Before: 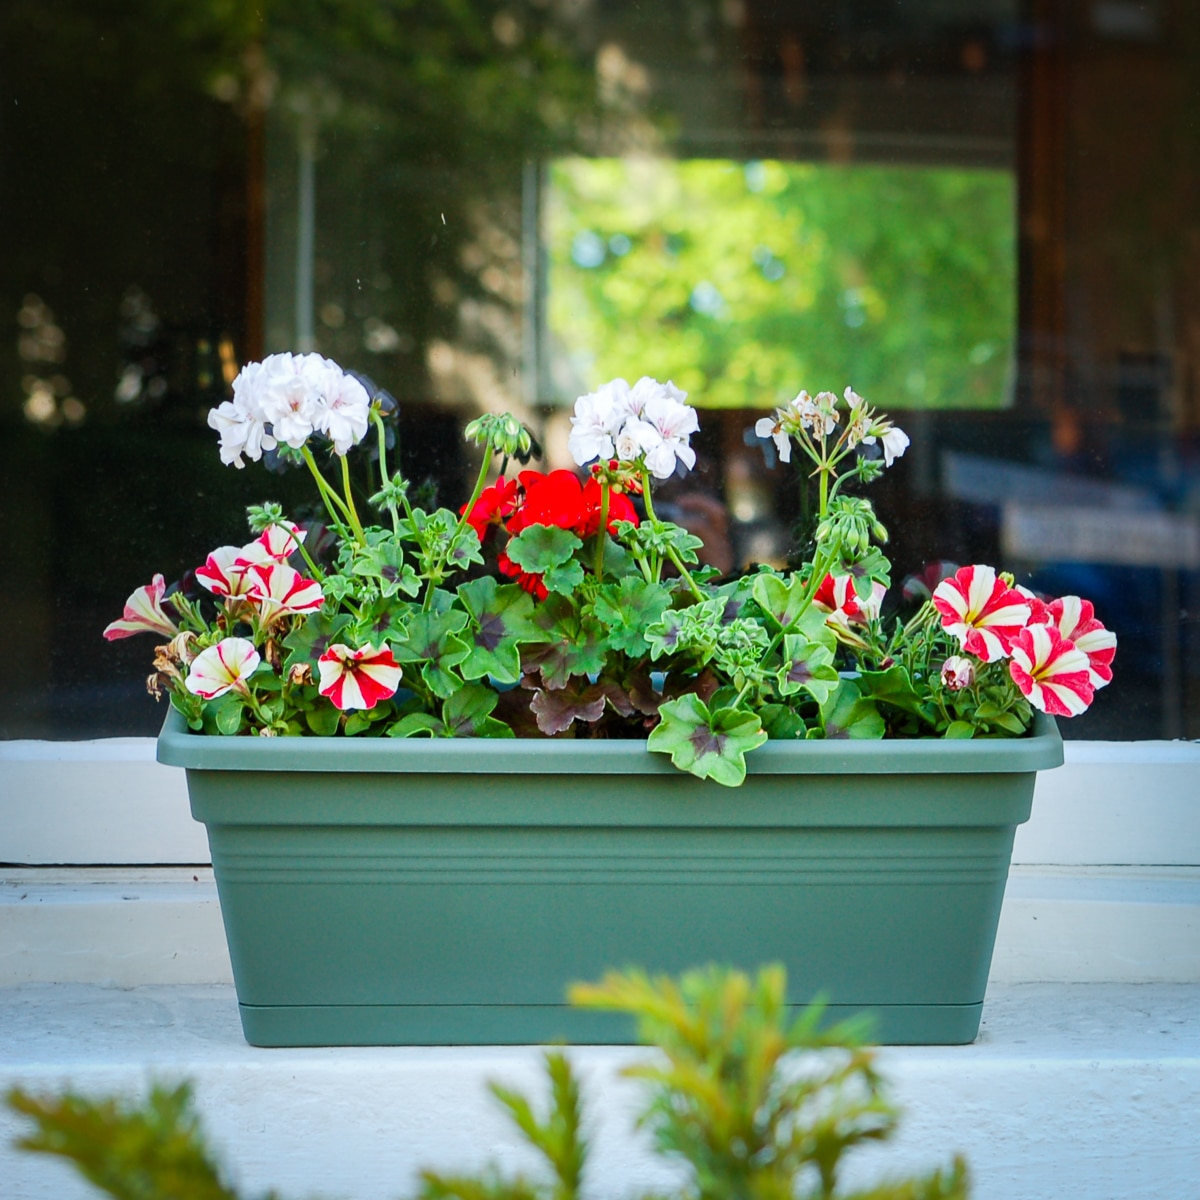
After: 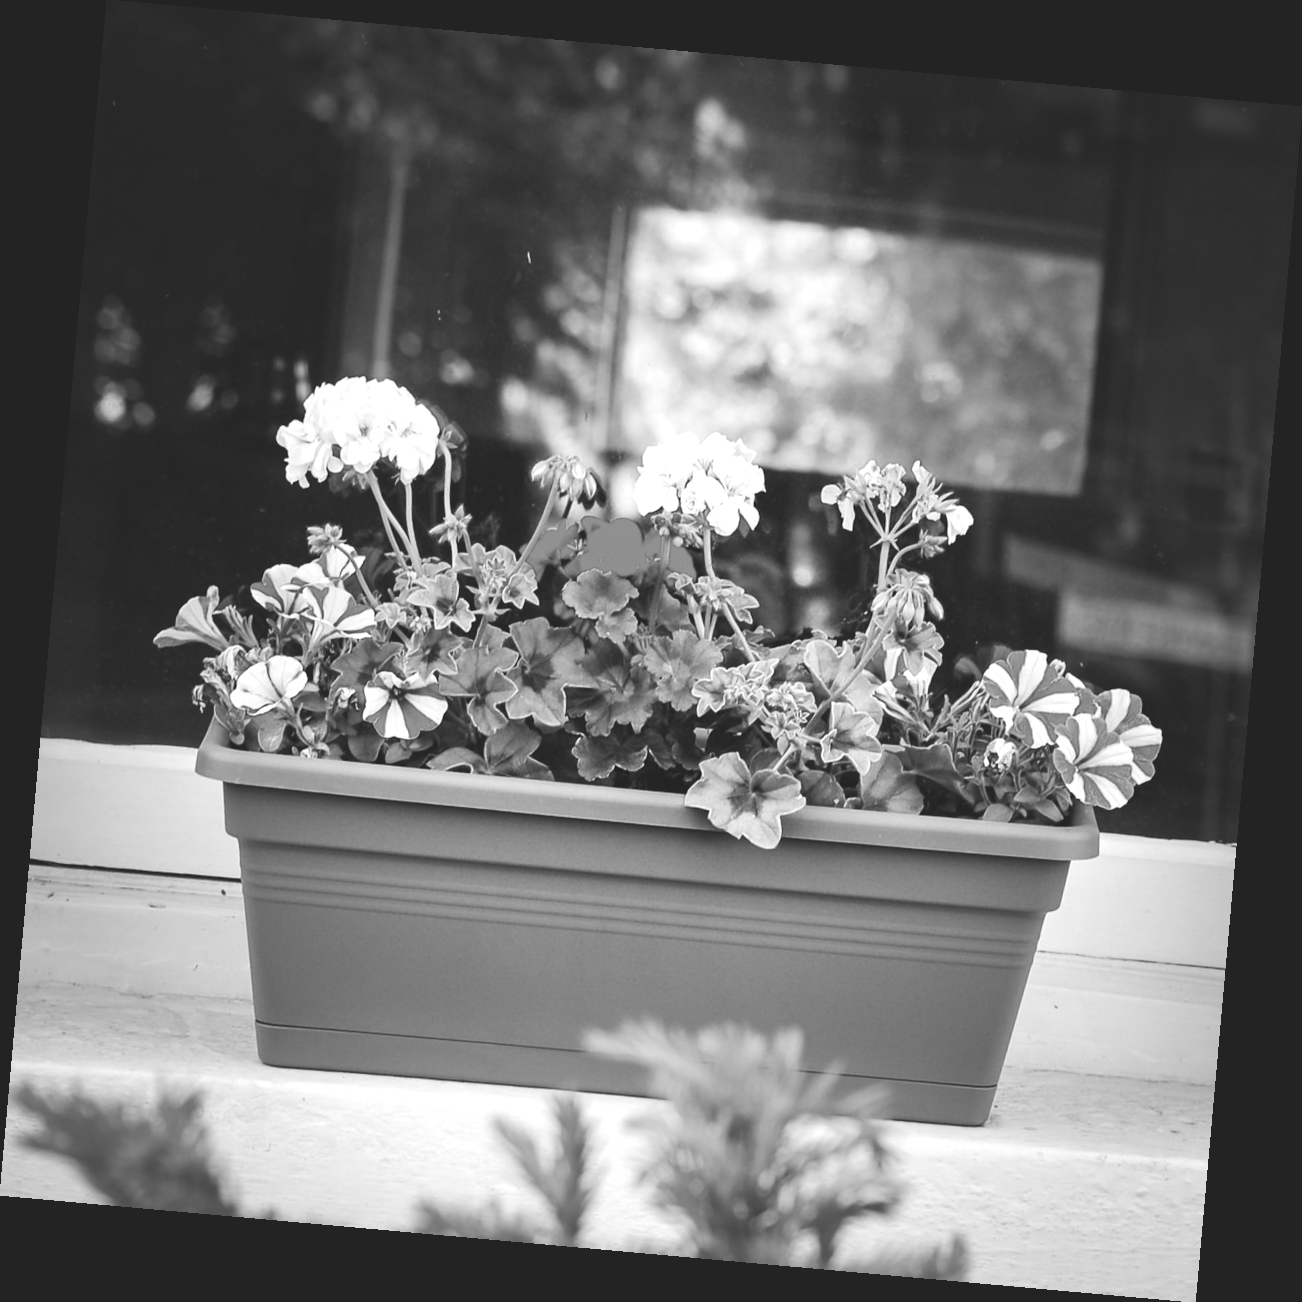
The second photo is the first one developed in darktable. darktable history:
monochrome: on, module defaults
levels: levels [0, 0.492, 0.984]
exposure: black level correction -0.023, exposure -0.039 EV, compensate highlight preservation false
tone equalizer: -8 EV -0.417 EV, -7 EV -0.389 EV, -6 EV -0.333 EV, -5 EV -0.222 EV, -3 EV 0.222 EV, -2 EV 0.333 EV, -1 EV 0.389 EV, +0 EV 0.417 EV, edges refinement/feathering 500, mask exposure compensation -1.57 EV, preserve details no
rotate and perspective: rotation 5.12°, automatic cropping off
